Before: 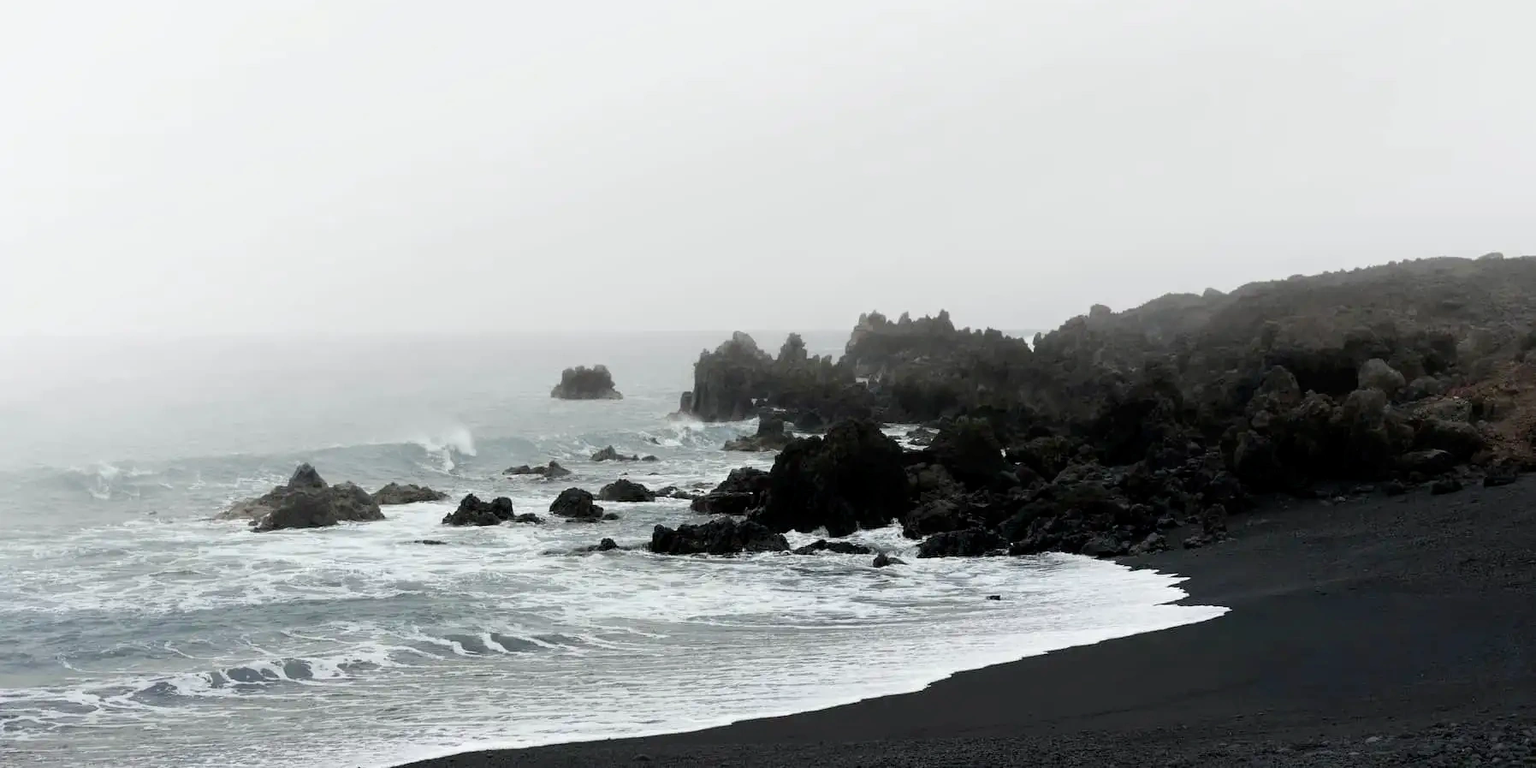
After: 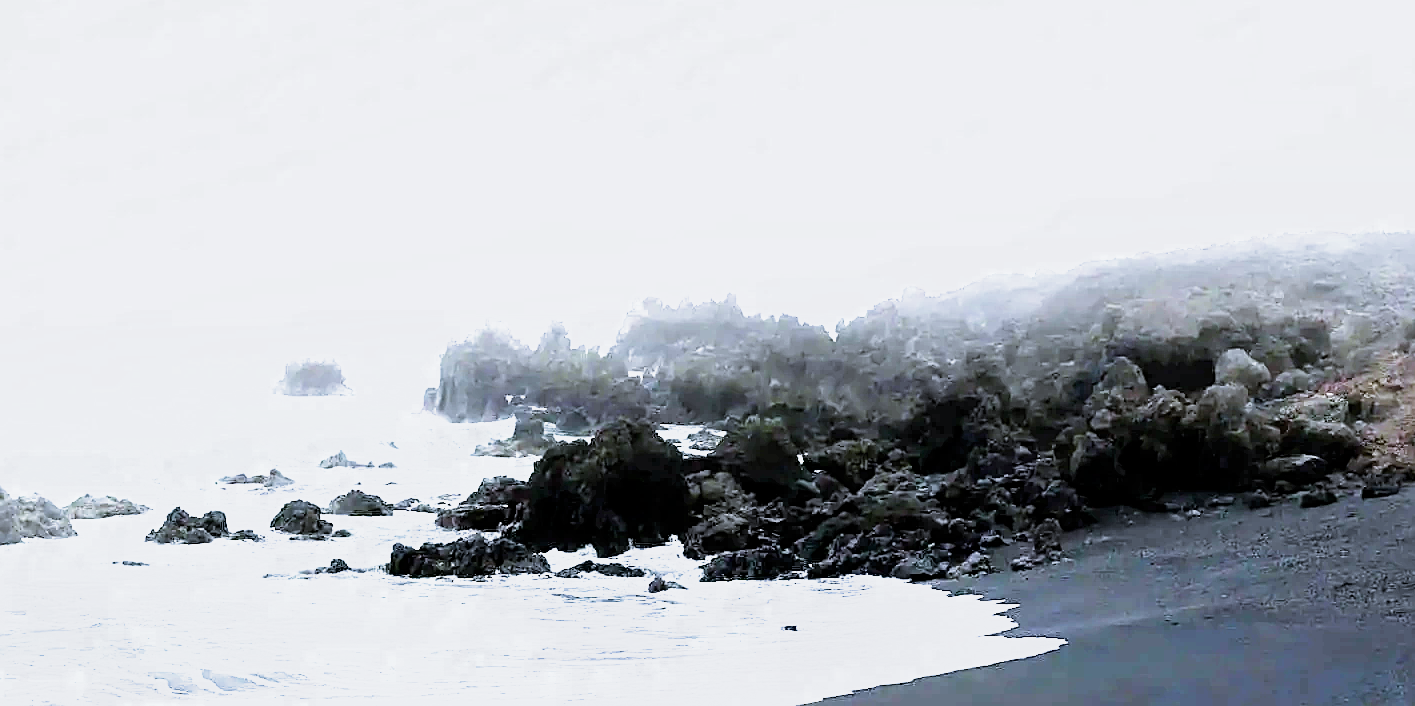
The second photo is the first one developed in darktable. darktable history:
filmic rgb: middle gray luminance 9.23%, black relative exposure -10.55 EV, white relative exposure 3.45 EV, threshold 6 EV, target black luminance 0%, hardness 5.98, latitude 59.69%, contrast 1.087, highlights saturation mix 5%, shadows ↔ highlights balance 29.23%, add noise in highlights 0, color science v3 (2019), use custom middle-gray values true, iterations of high-quality reconstruction 0, contrast in highlights soft, enable highlight reconstruction true
exposure: black level correction 0, exposure 1.741 EV, compensate exposure bias true, compensate highlight preservation false
crop and rotate: left 20.74%, top 7.912%, right 0.375%, bottom 13.378%
sharpen: on, module defaults
white balance: red 0.948, green 1.02, blue 1.176
